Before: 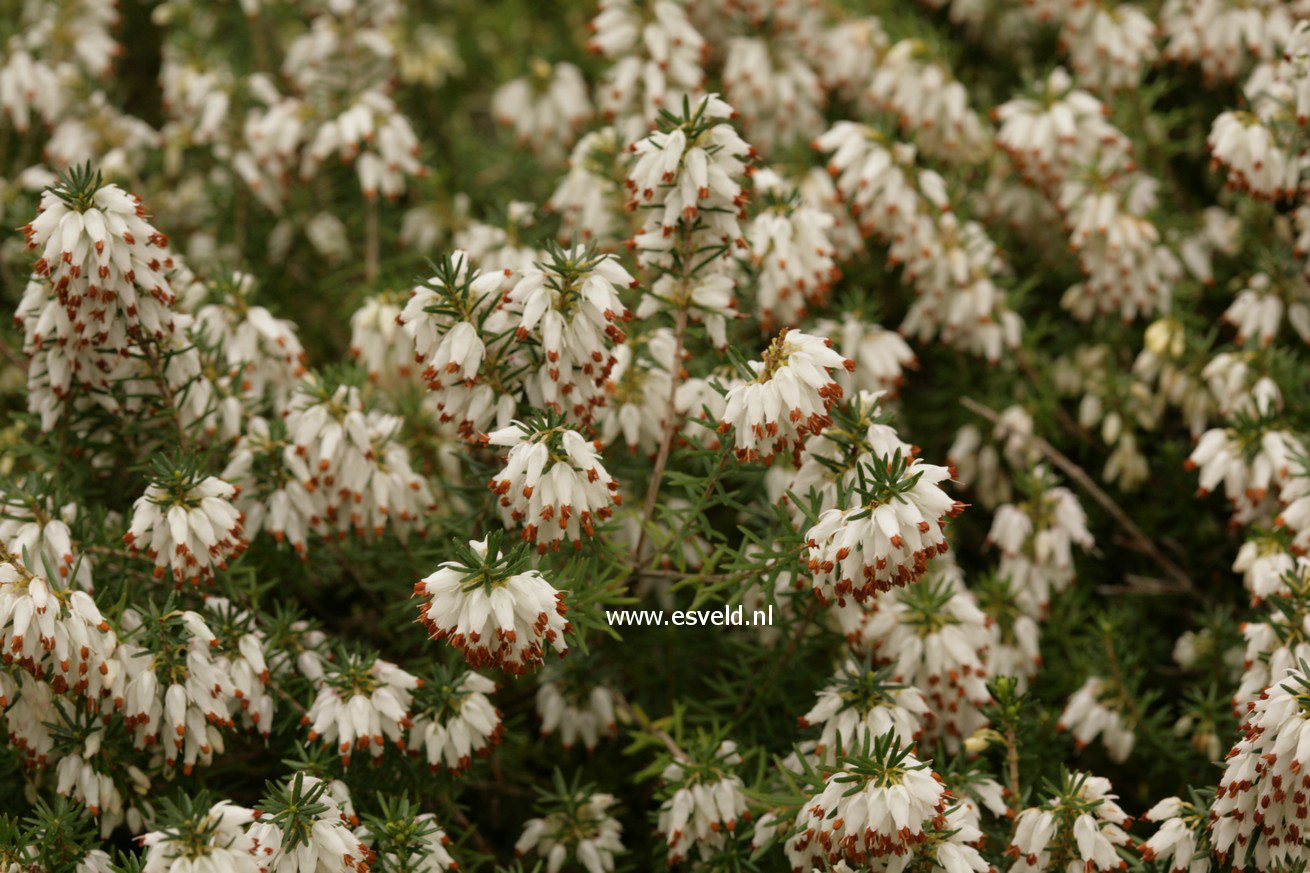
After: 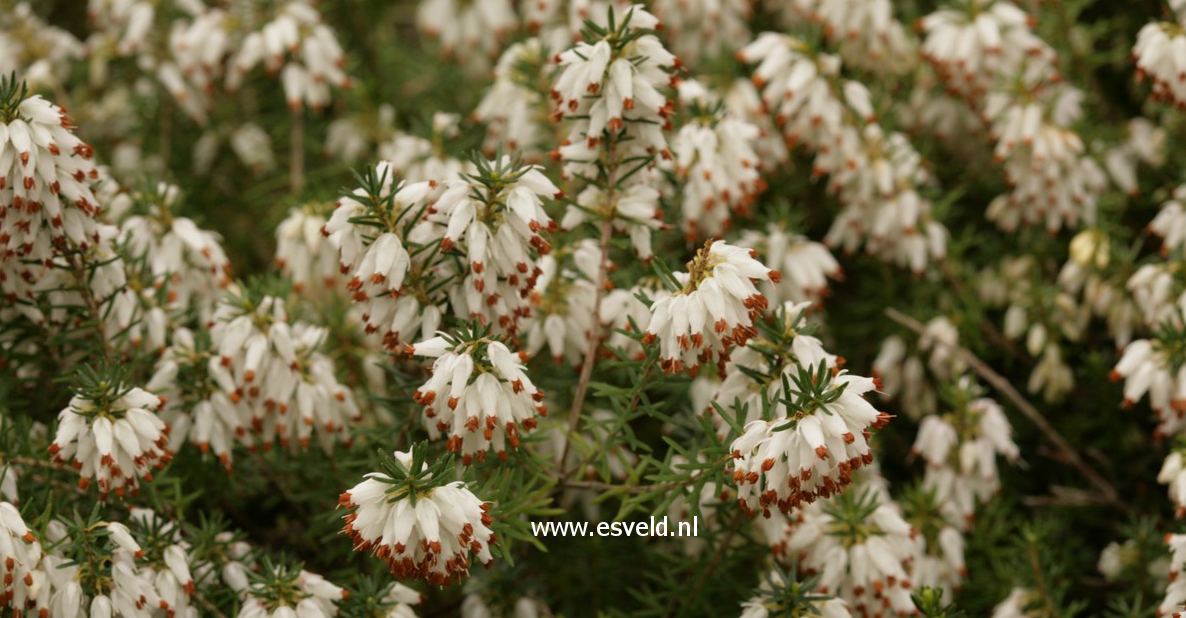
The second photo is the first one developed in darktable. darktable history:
crop: left 5.74%, top 10.241%, right 3.659%, bottom 18.924%
